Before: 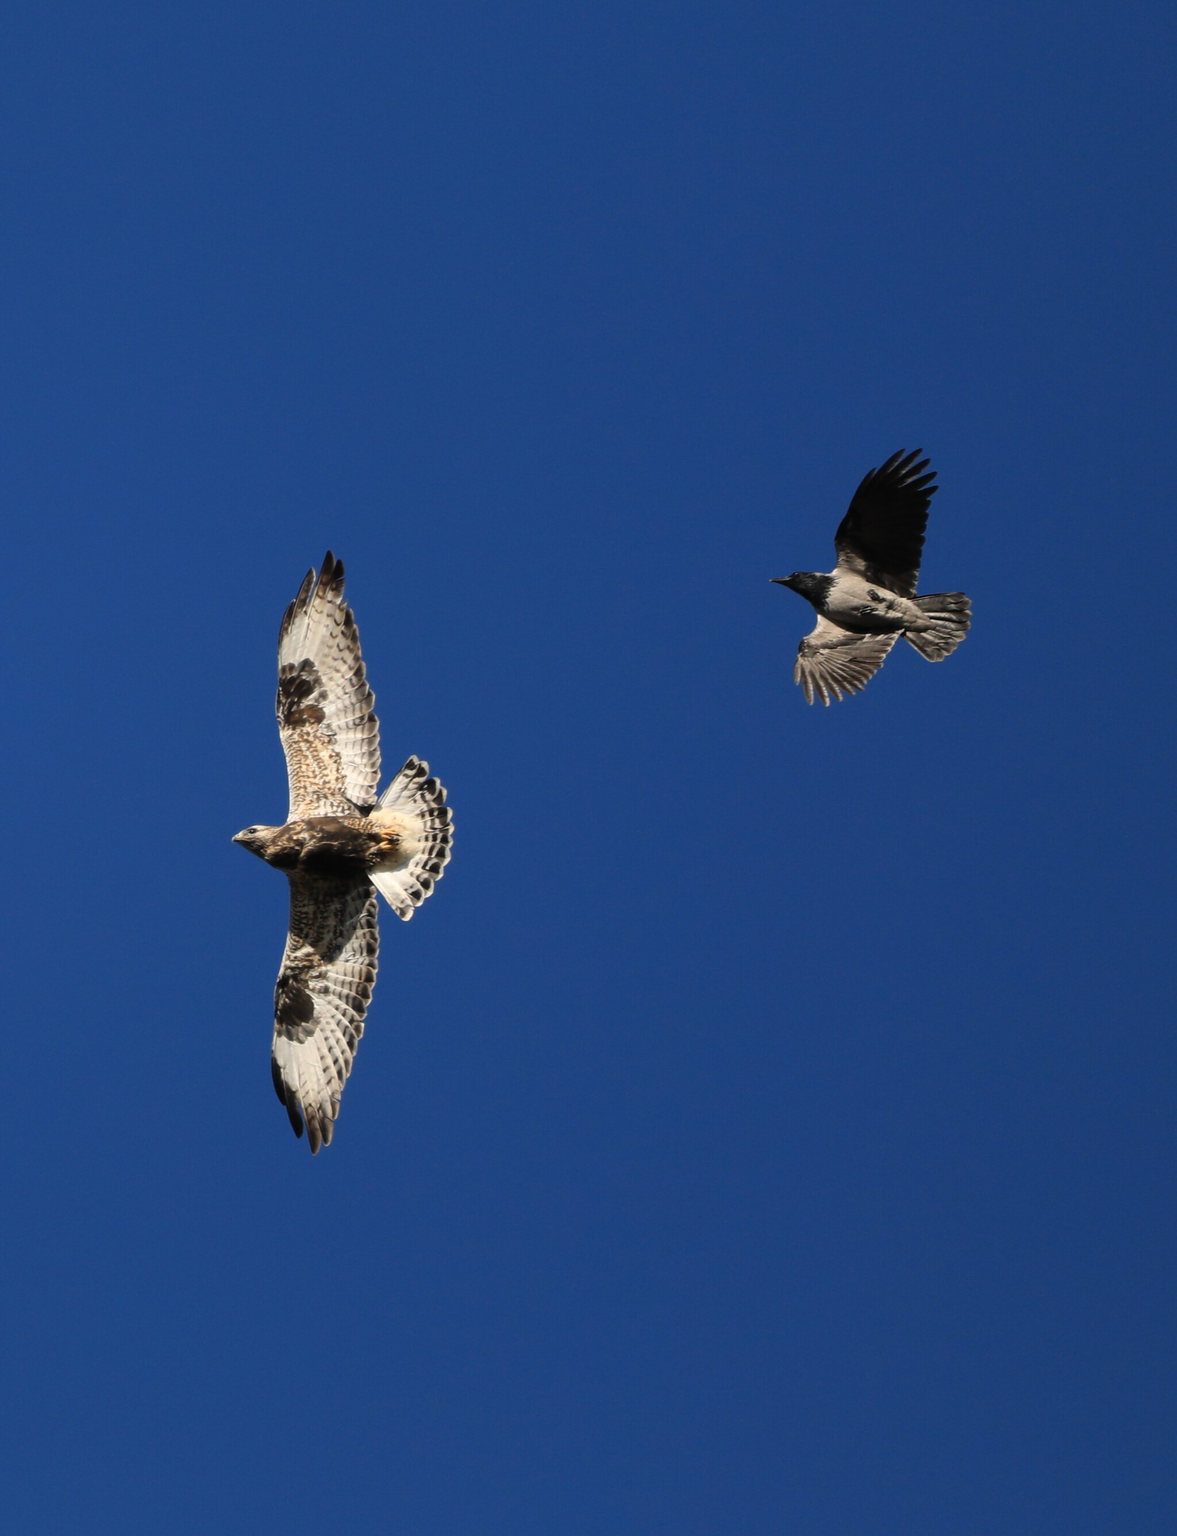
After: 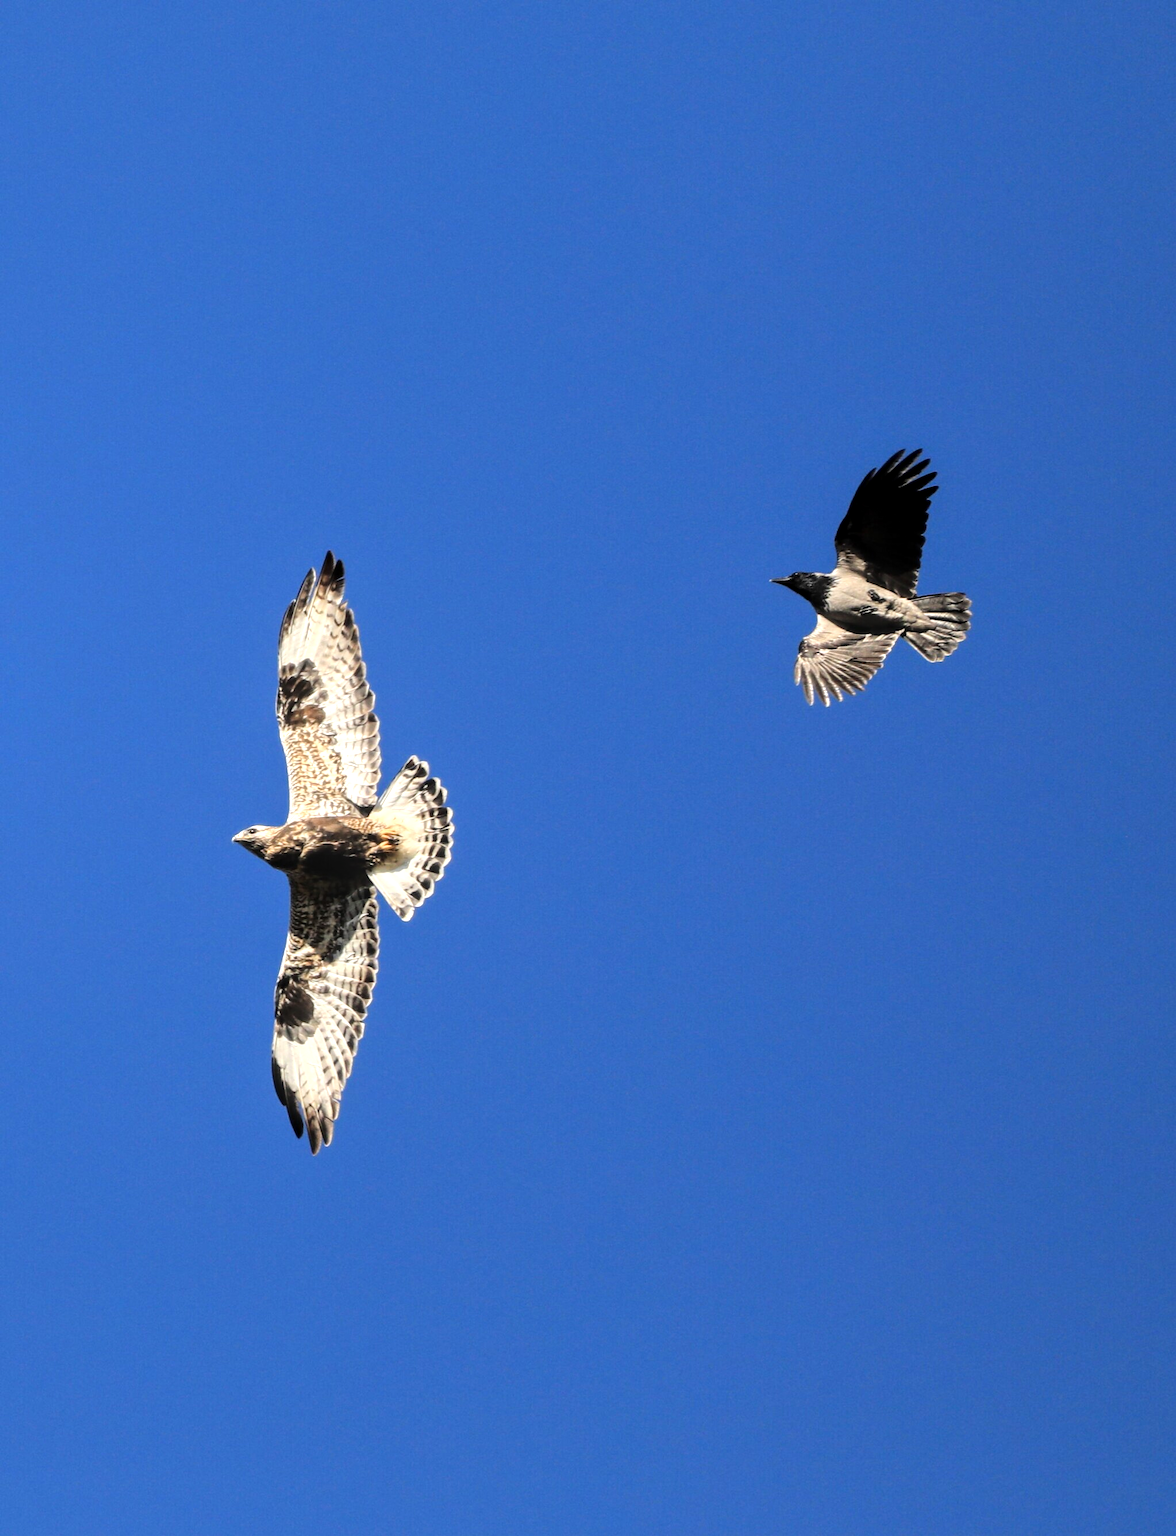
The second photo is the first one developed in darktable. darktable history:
local contrast: on, module defaults
tone equalizer: -7 EV 0.155 EV, -6 EV 0.565 EV, -5 EV 1.15 EV, -4 EV 1.36 EV, -3 EV 1.16 EV, -2 EV 0.6 EV, -1 EV 0.154 EV, smoothing diameter 2.04%, edges refinement/feathering 19.58, mask exposure compensation -1.57 EV, filter diffusion 5
